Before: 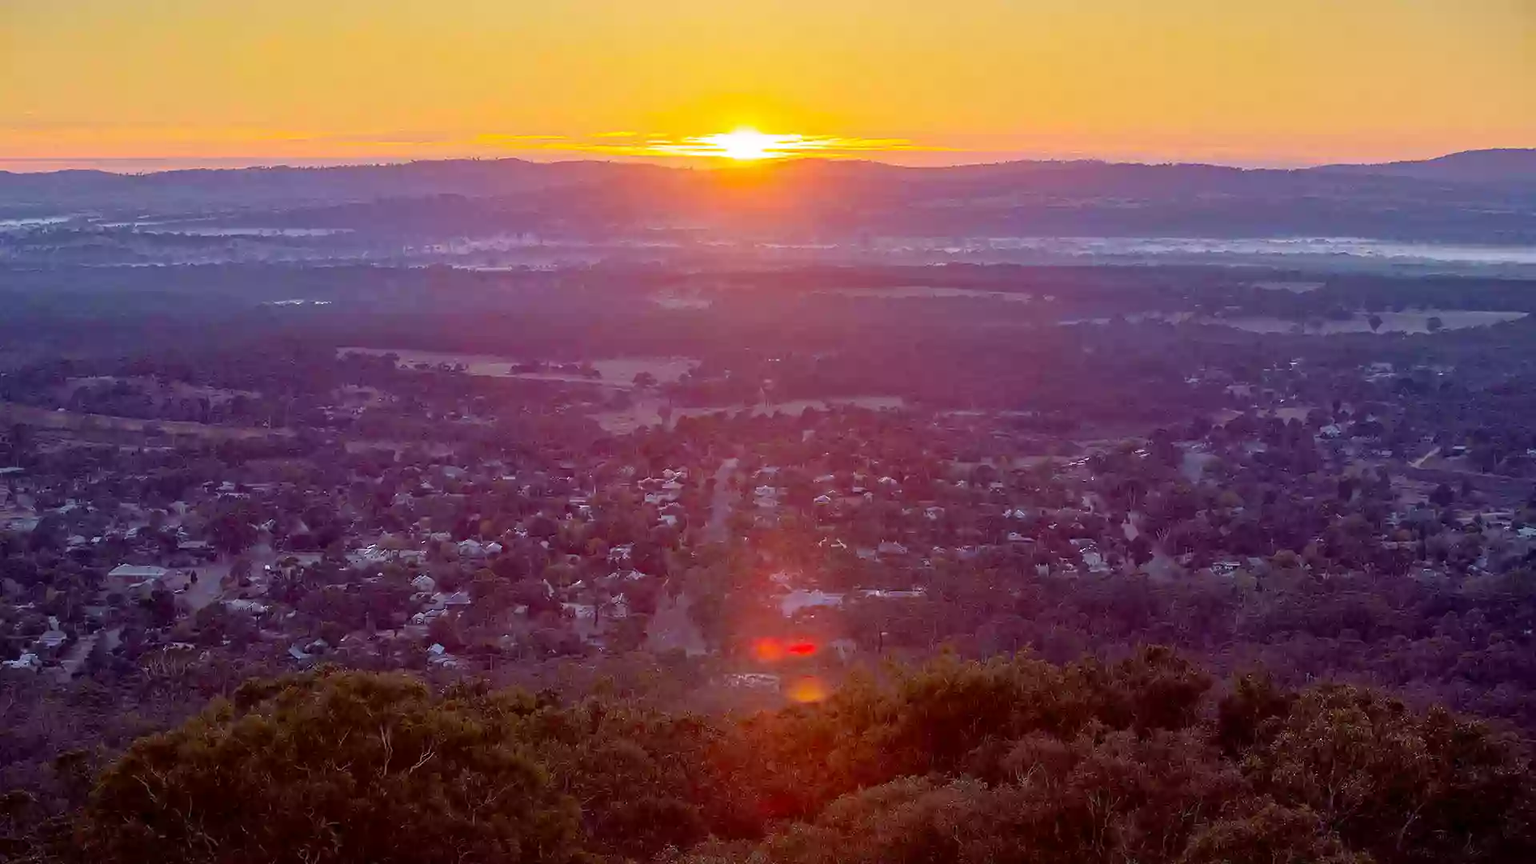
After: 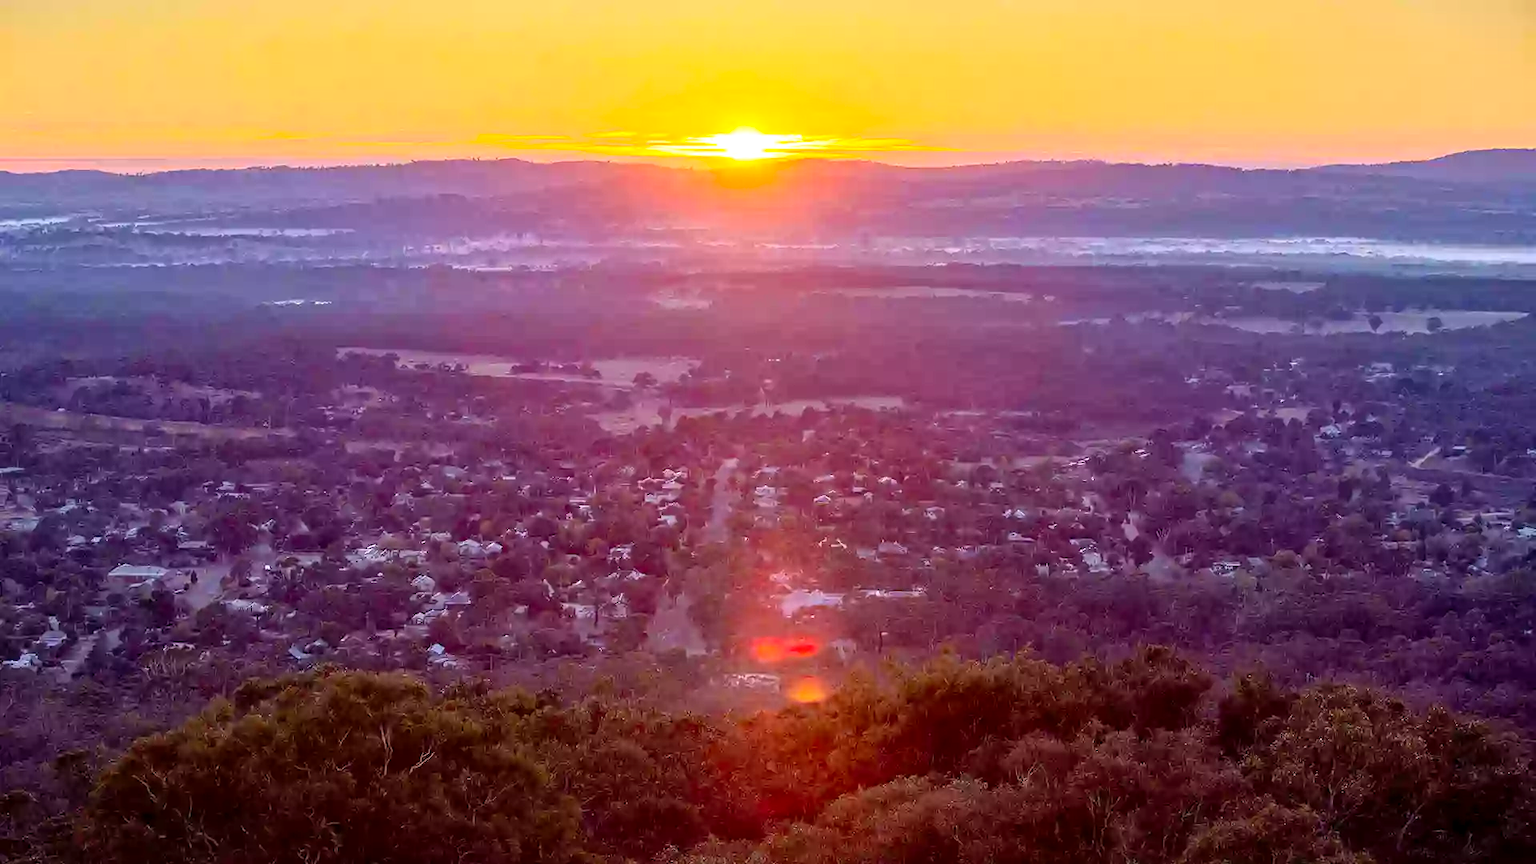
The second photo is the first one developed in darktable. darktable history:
contrast brightness saturation: contrast 0.2, brightness 0.16, saturation 0.22
local contrast: on, module defaults
